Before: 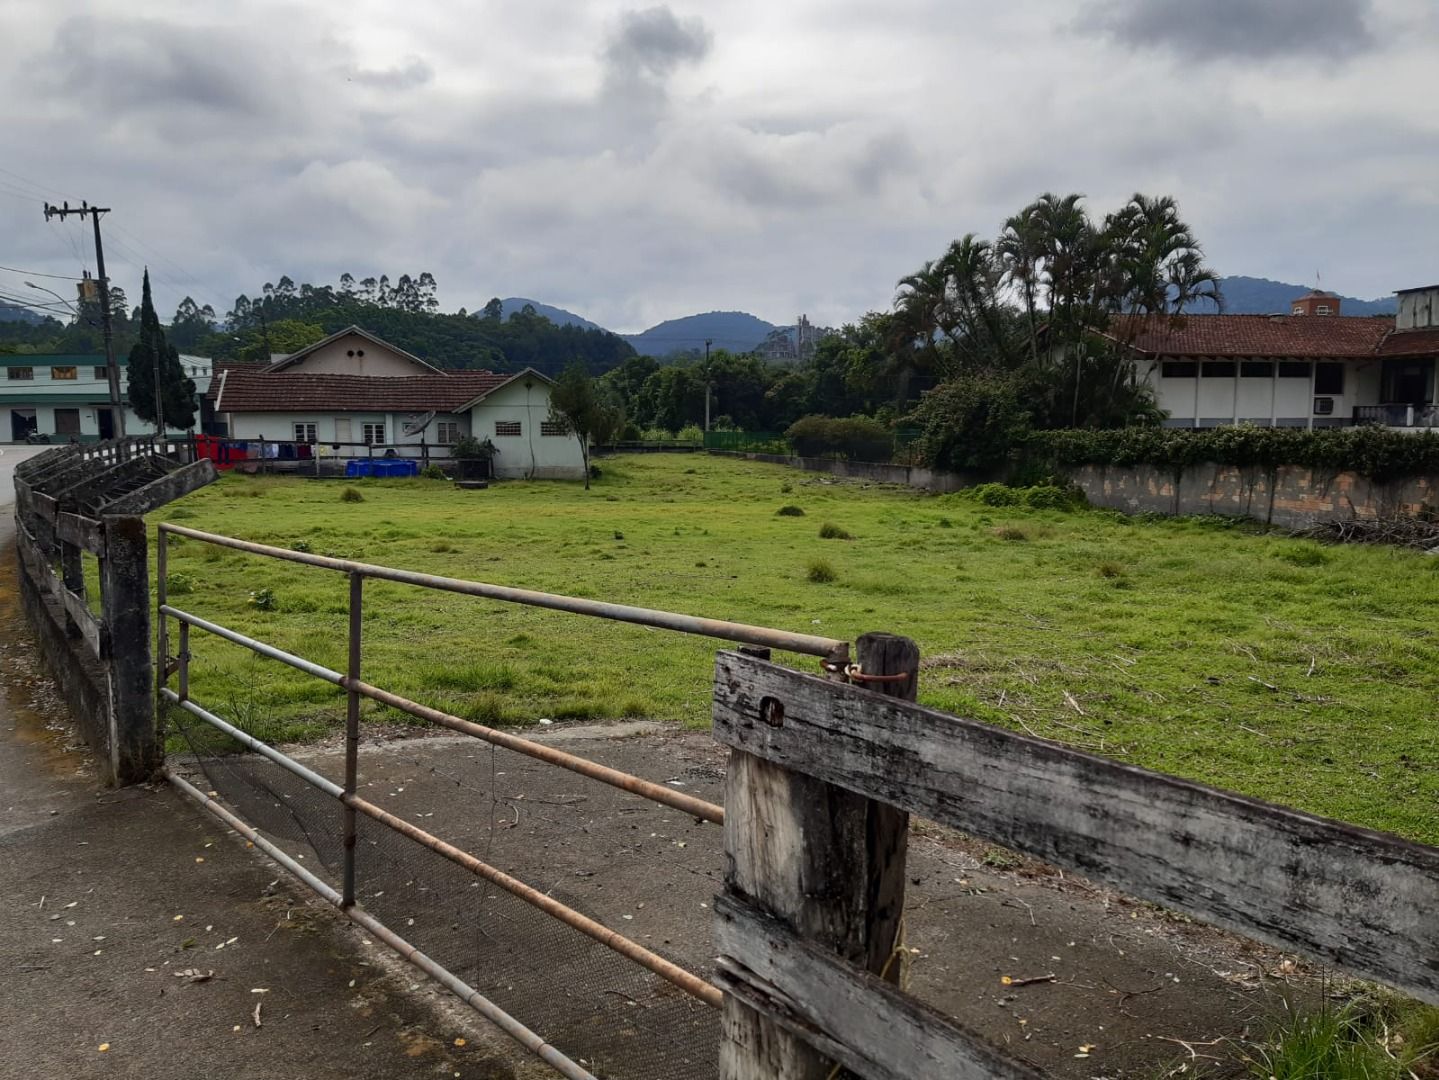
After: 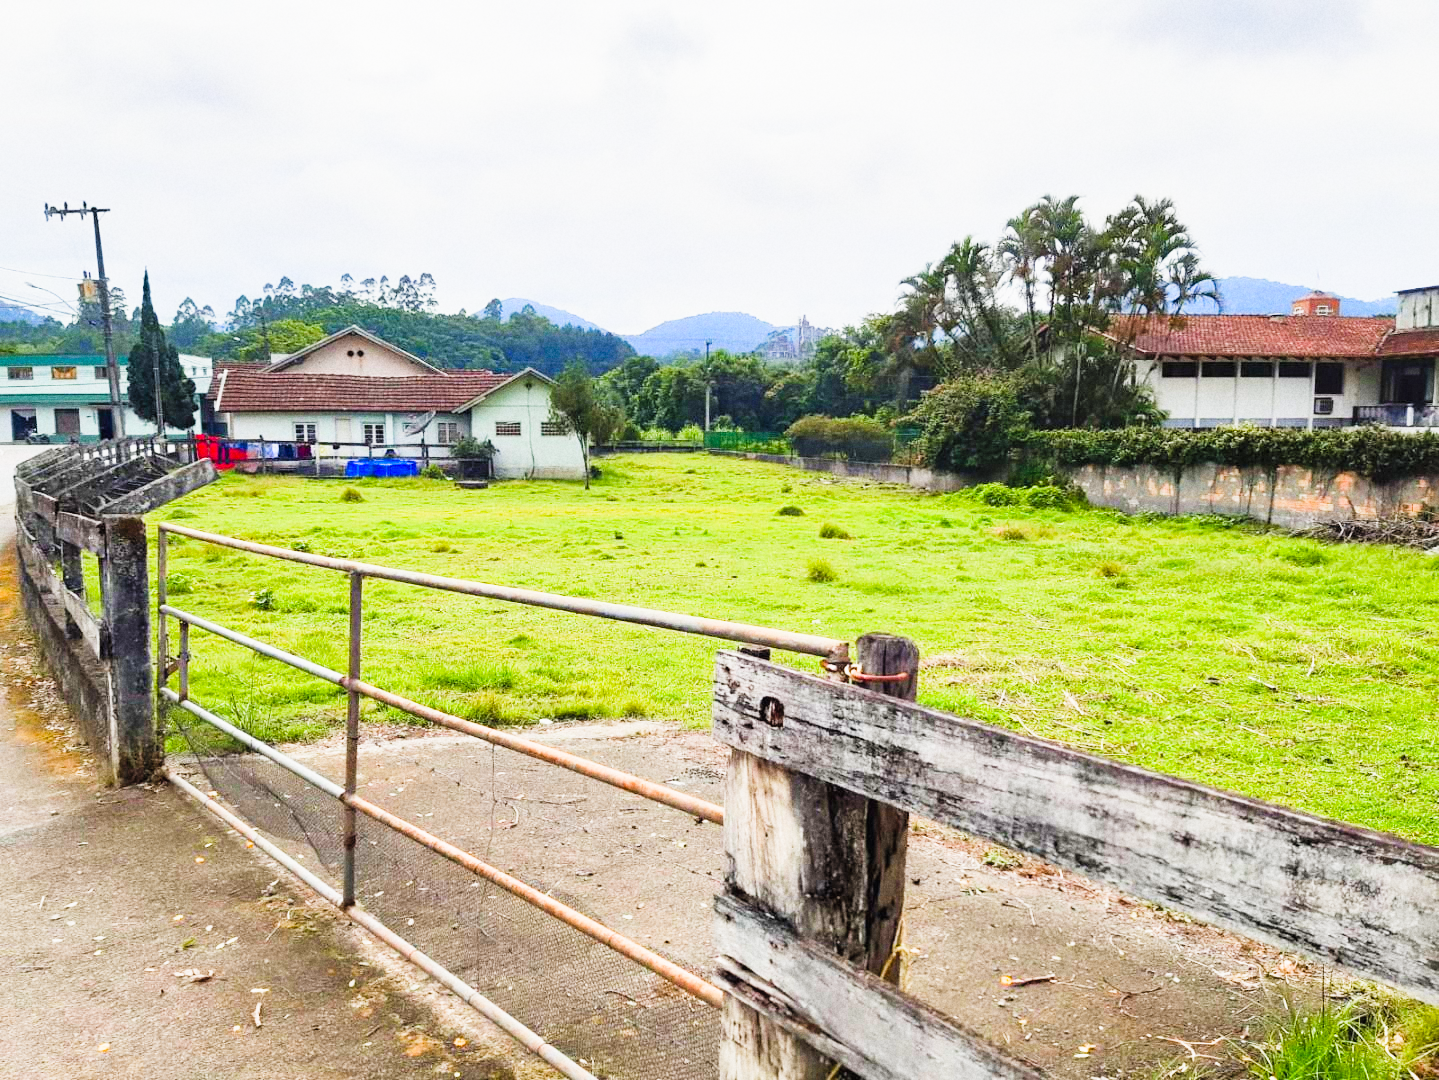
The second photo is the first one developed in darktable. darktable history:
contrast brightness saturation: contrast 0.07, brightness 0.18, saturation 0.4
sigmoid: on, module defaults
exposure: black level correction 0, exposure 2.138 EV, compensate exposure bias true, compensate highlight preservation false
grain: coarseness 22.88 ISO
